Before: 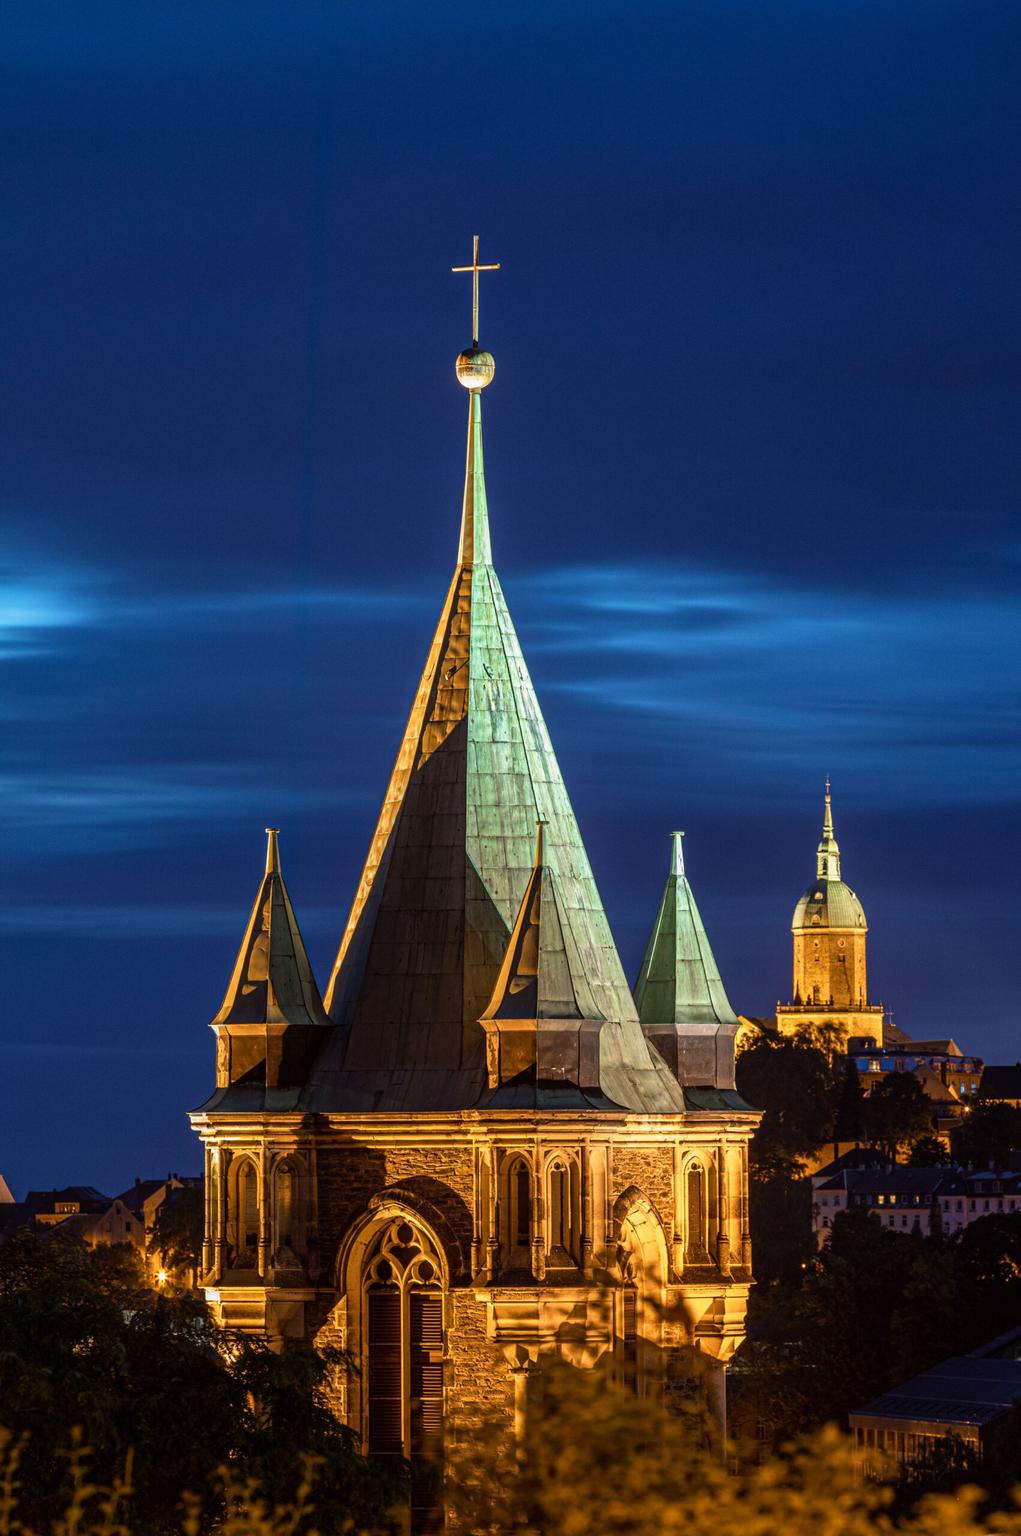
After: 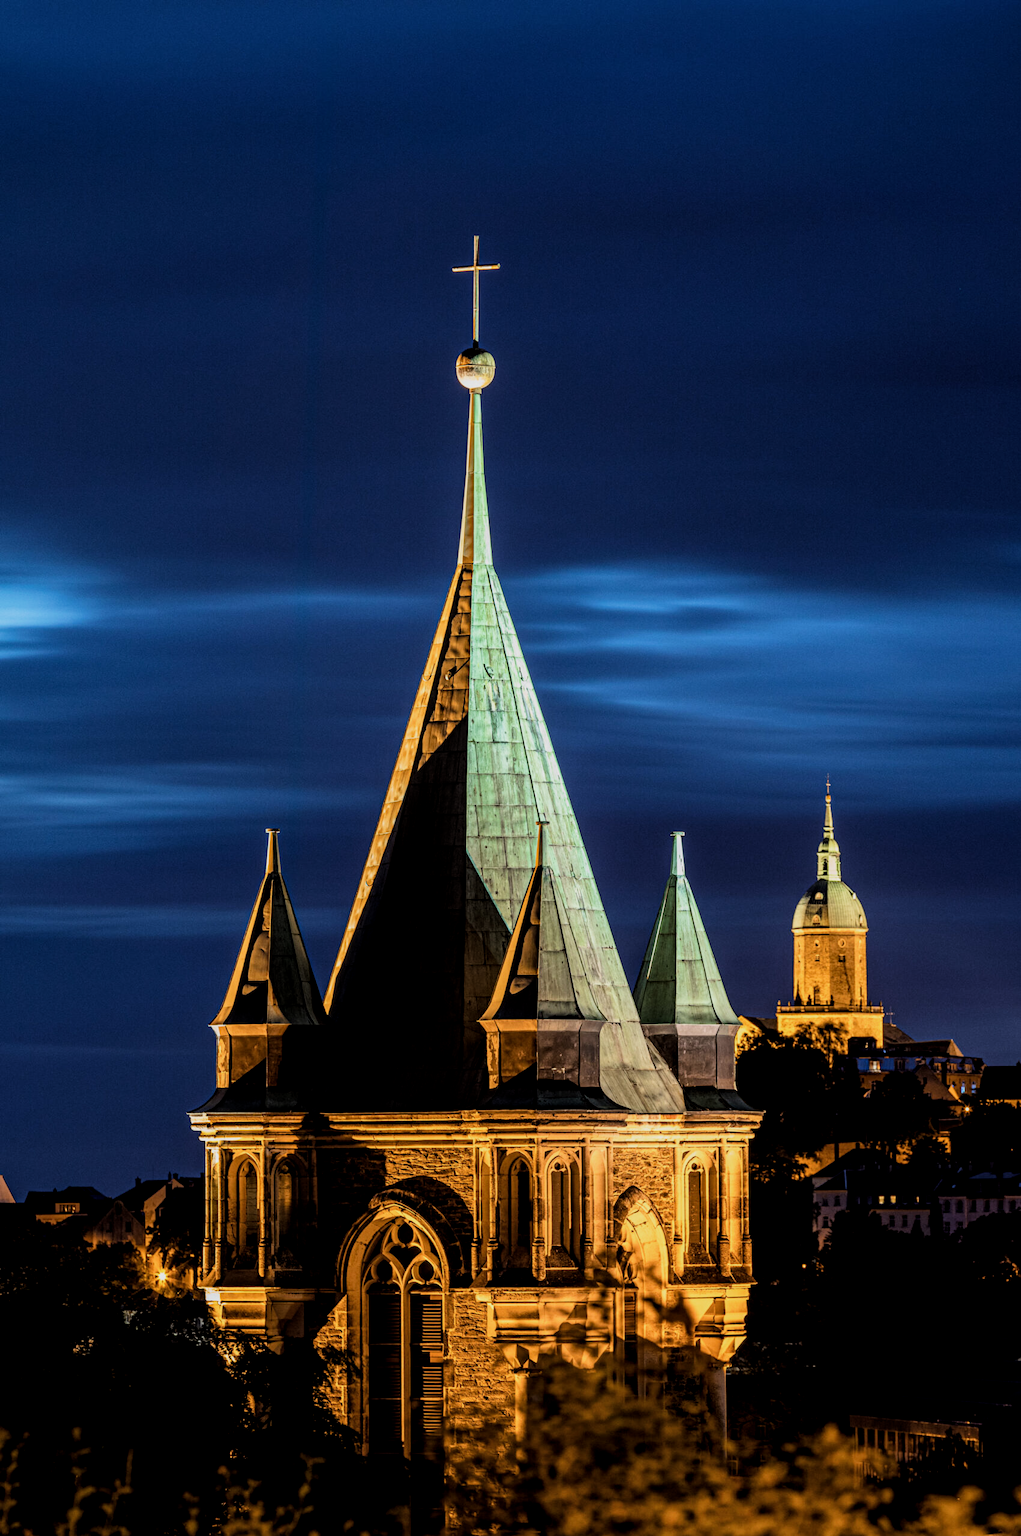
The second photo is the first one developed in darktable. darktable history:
local contrast: highlights 100%, shadows 100%, detail 120%, midtone range 0.2
filmic rgb: black relative exposure -5 EV, hardness 2.88, contrast 1.3
